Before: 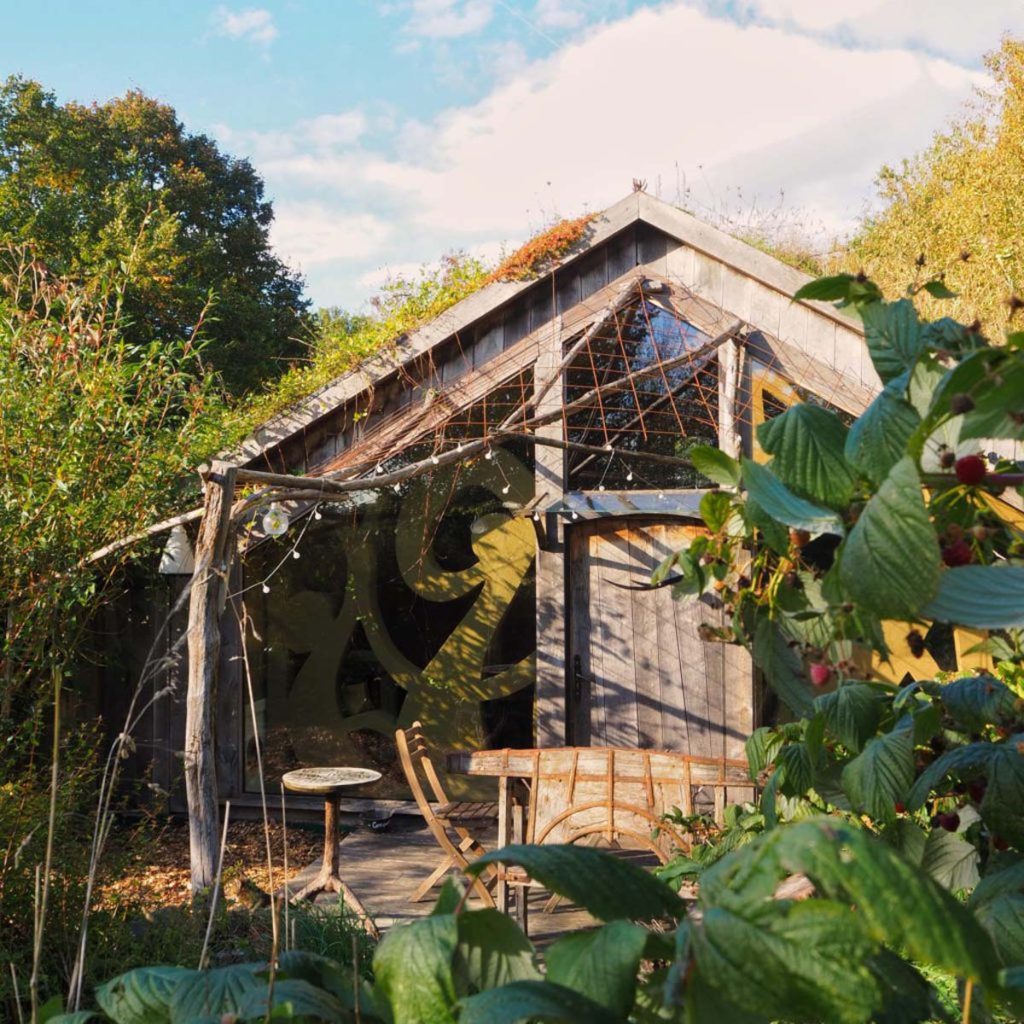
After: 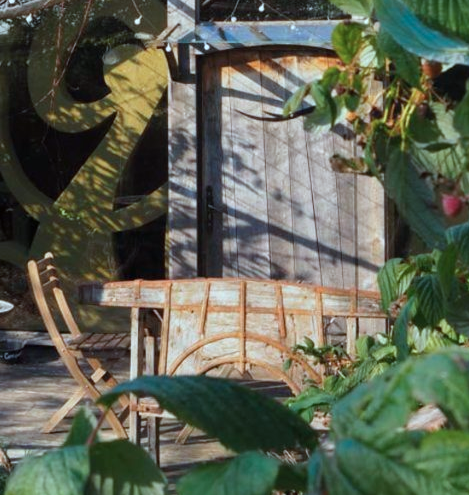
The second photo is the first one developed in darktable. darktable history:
color correction: highlights a* -10.69, highlights b* -19.19
crop: left 35.976%, top 45.819%, right 18.162%, bottom 5.807%
